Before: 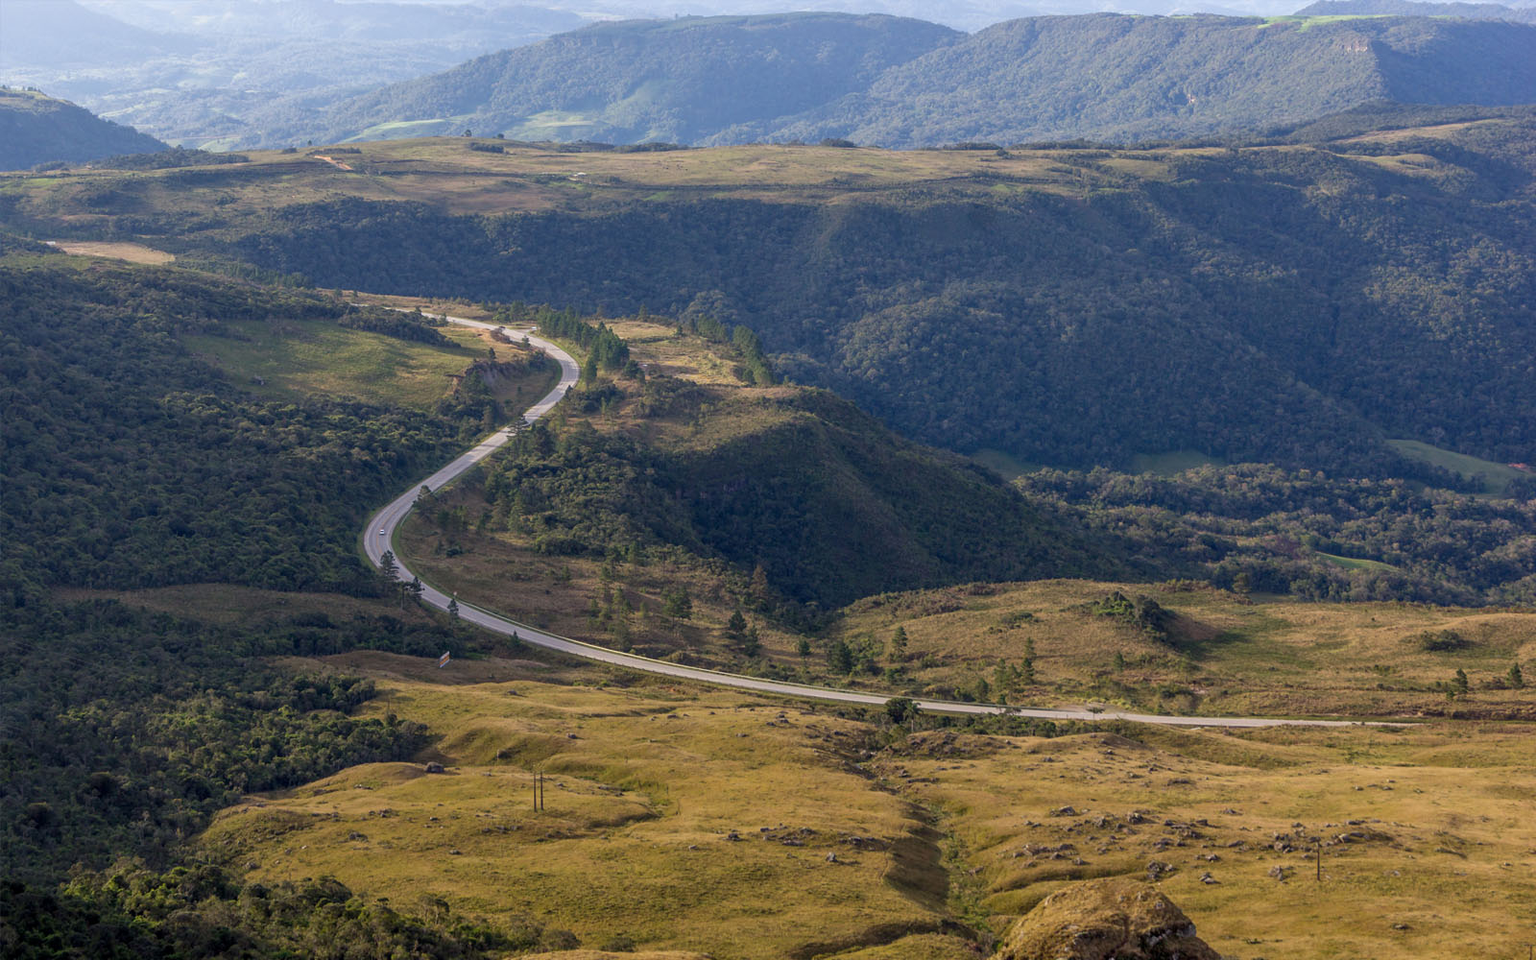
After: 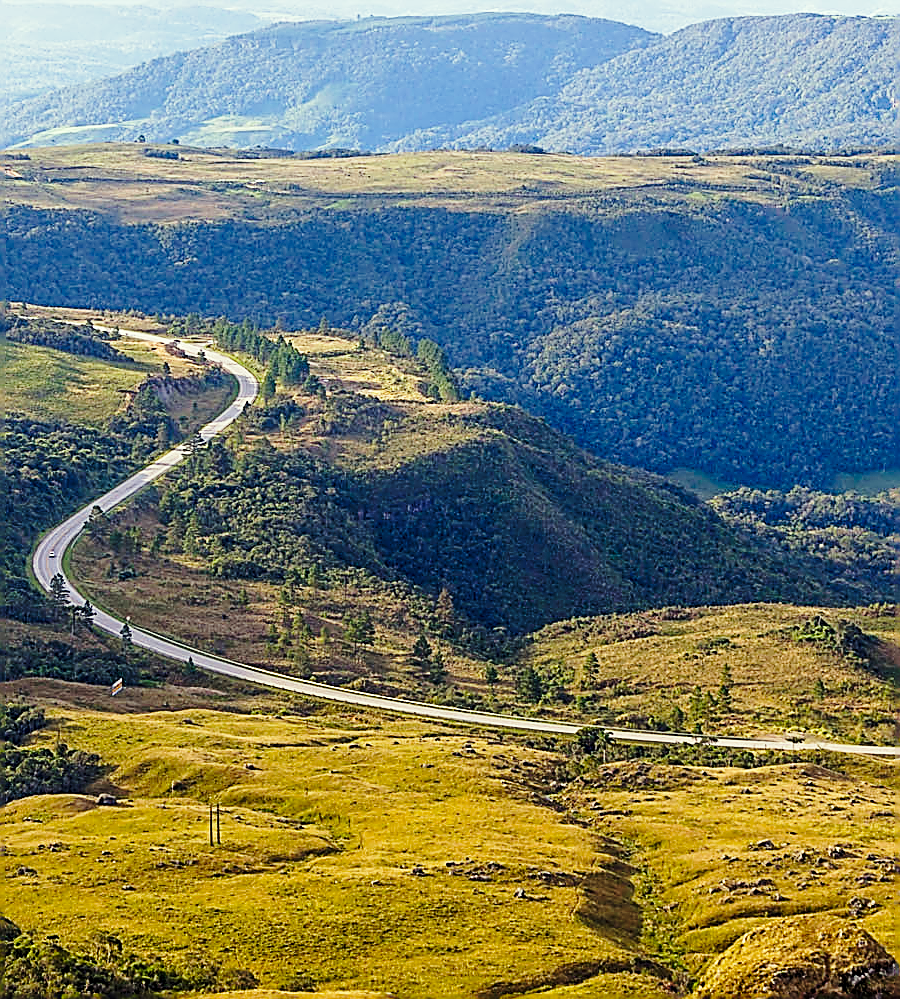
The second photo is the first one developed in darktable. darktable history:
color balance rgb: shadows lift › luminance 0.862%, shadows lift › chroma 0.255%, shadows lift › hue 22.48°, perceptual saturation grading › global saturation 0.953%, perceptual saturation grading › mid-tones 11.475%, global vibrance 25.082%
base curve: curves: ch0 [(0, 0) (0.028, 0.03) (0.121, 0.232) (0.46, 0.748) (0.859, 0.968) (1, 1)], preserve colors none
crop: left 21.676%, right 22.021%, bottom 0.002%
color correction: highlights a* -4.38, highlights b* 6.32
sharpen: amount 1.999
shadows and highlights: shadows 32.34, highlights -31.72, soften with gaussian
contrast brightness saturation: saturation 0.104
